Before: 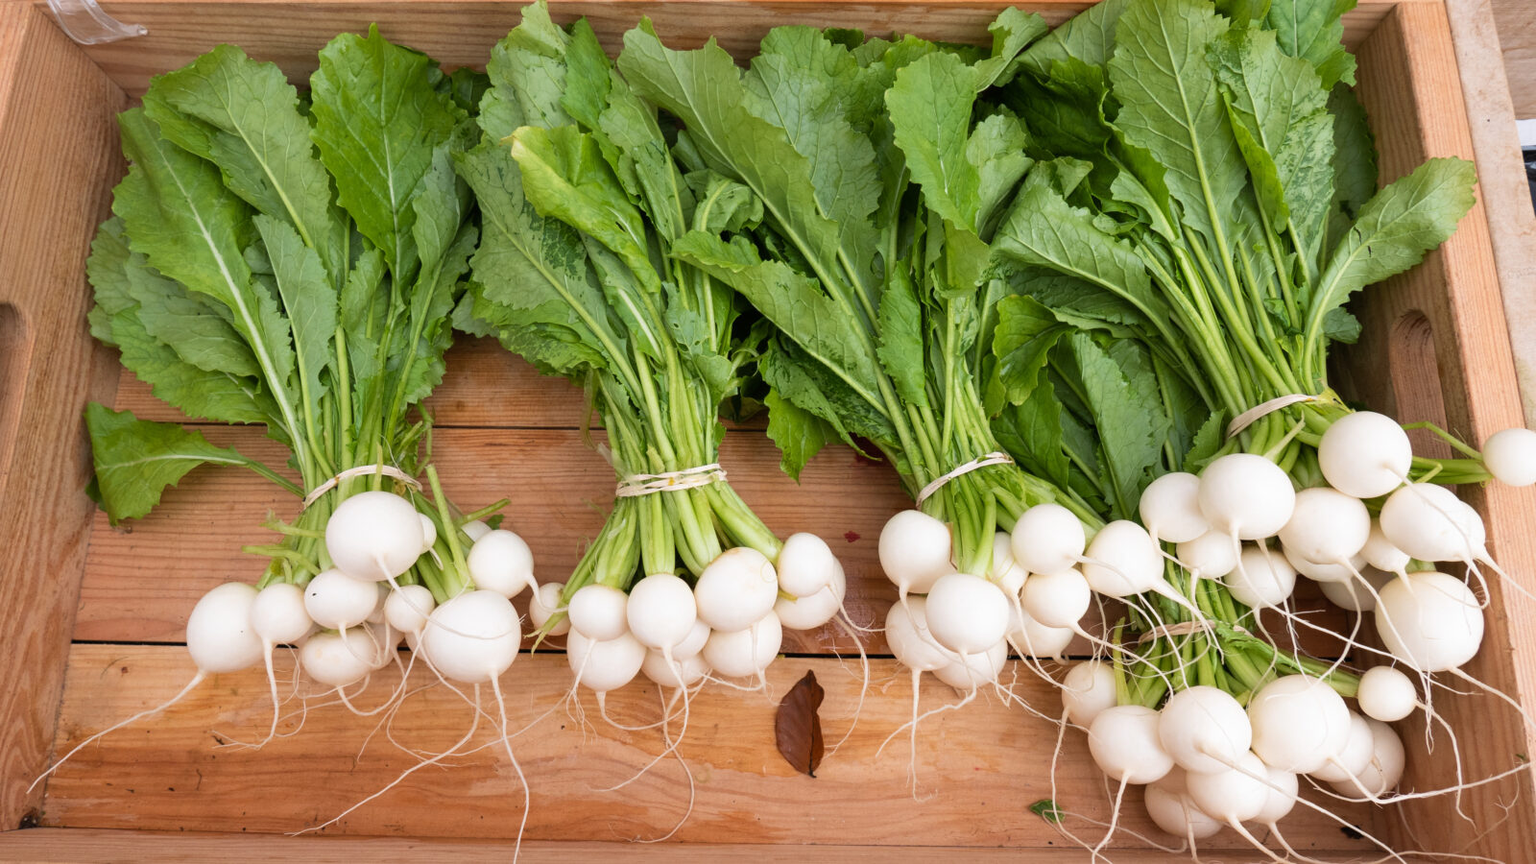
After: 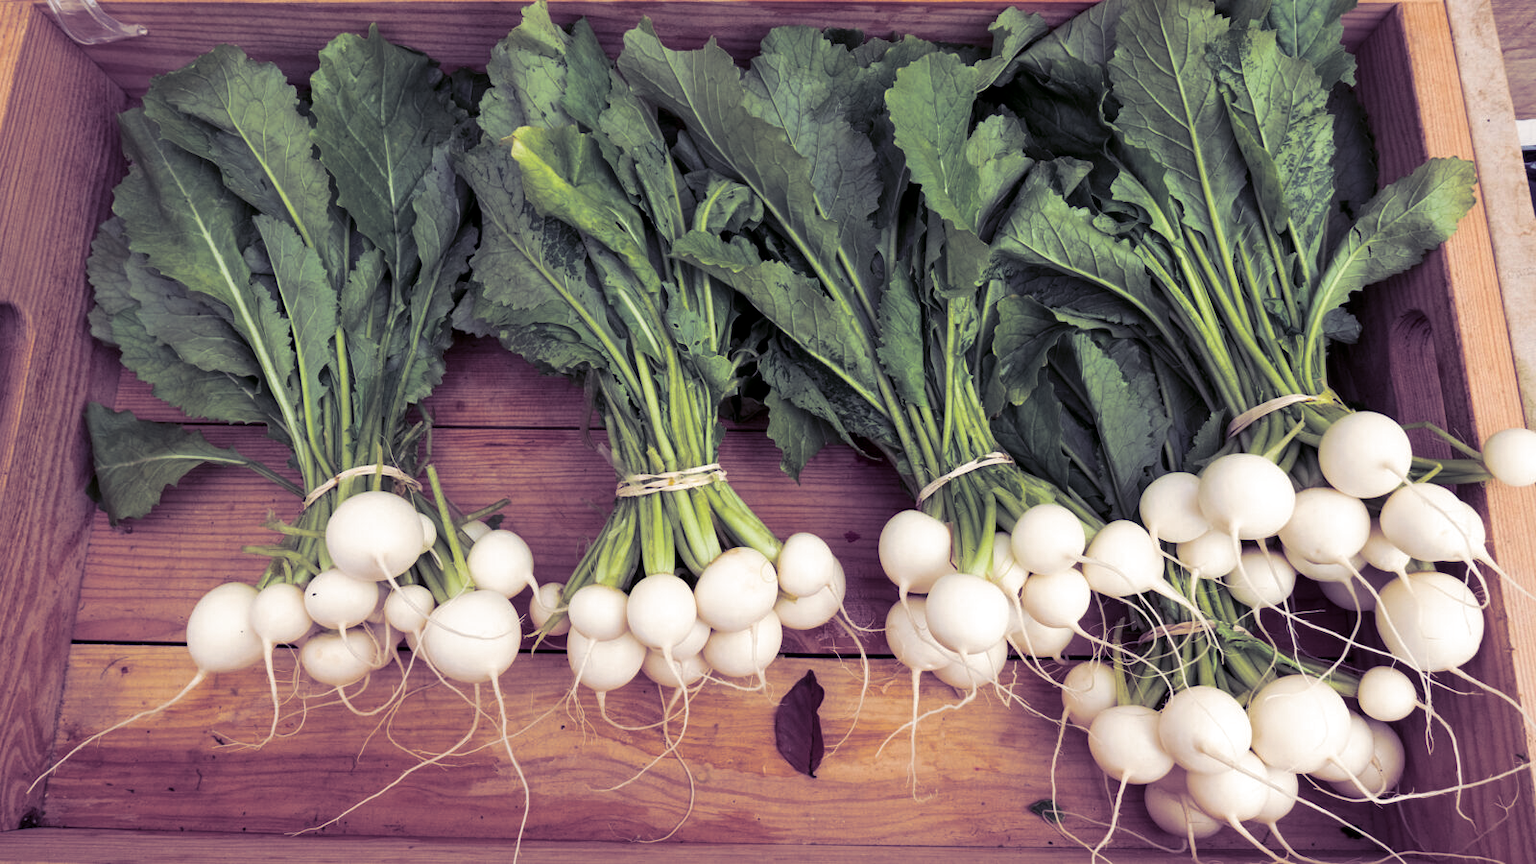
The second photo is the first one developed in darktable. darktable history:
contrast brightness saturation: brightness -0.09
split-toning: shadows › hue 255.6°, shadows › saturation 0.66, highlights › hue 43.2°, highlights › saturation 0.68, balance -50.1
local contrast: highlights 100%, shadows 100%, detail 120%, midtone range 0.2
